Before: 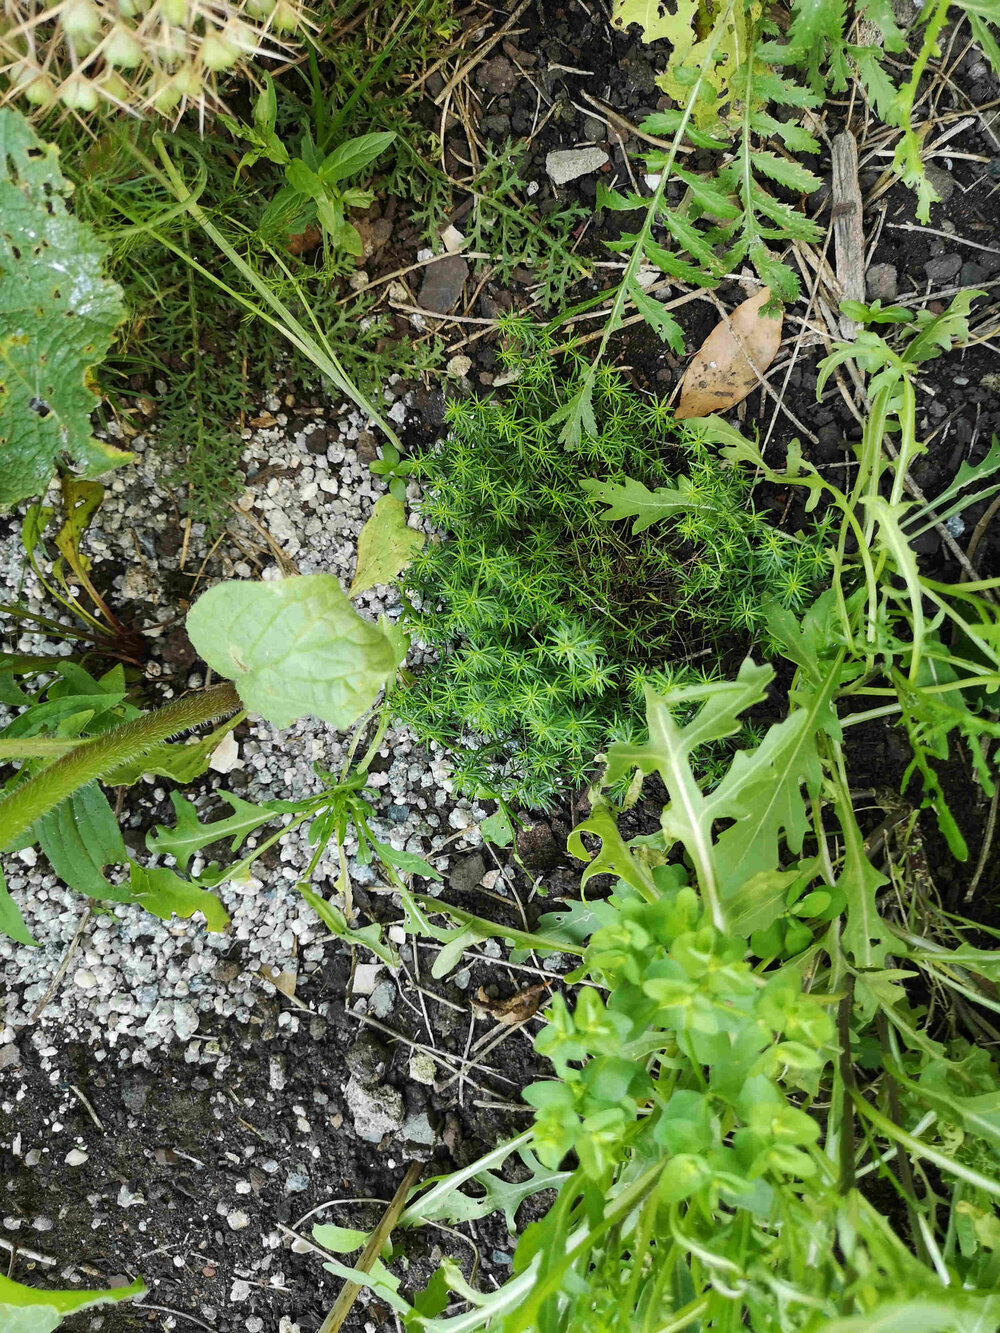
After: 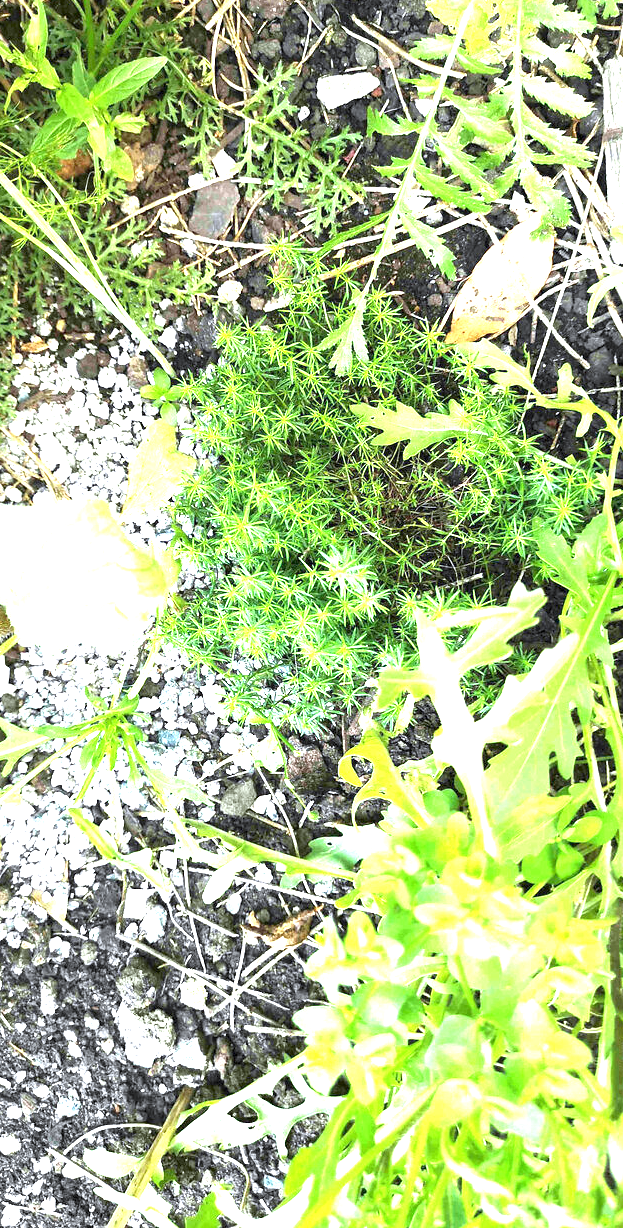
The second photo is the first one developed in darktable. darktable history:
exposure: exposure 2.207 EV, compensate highlight preservation false
white balance: red 0.967, blue 1.049
color balance rgb: global vibrance 0.5%
crop and rotate: left 22.918%, top 5.629%, right 14.711%, bottom 2.247%
